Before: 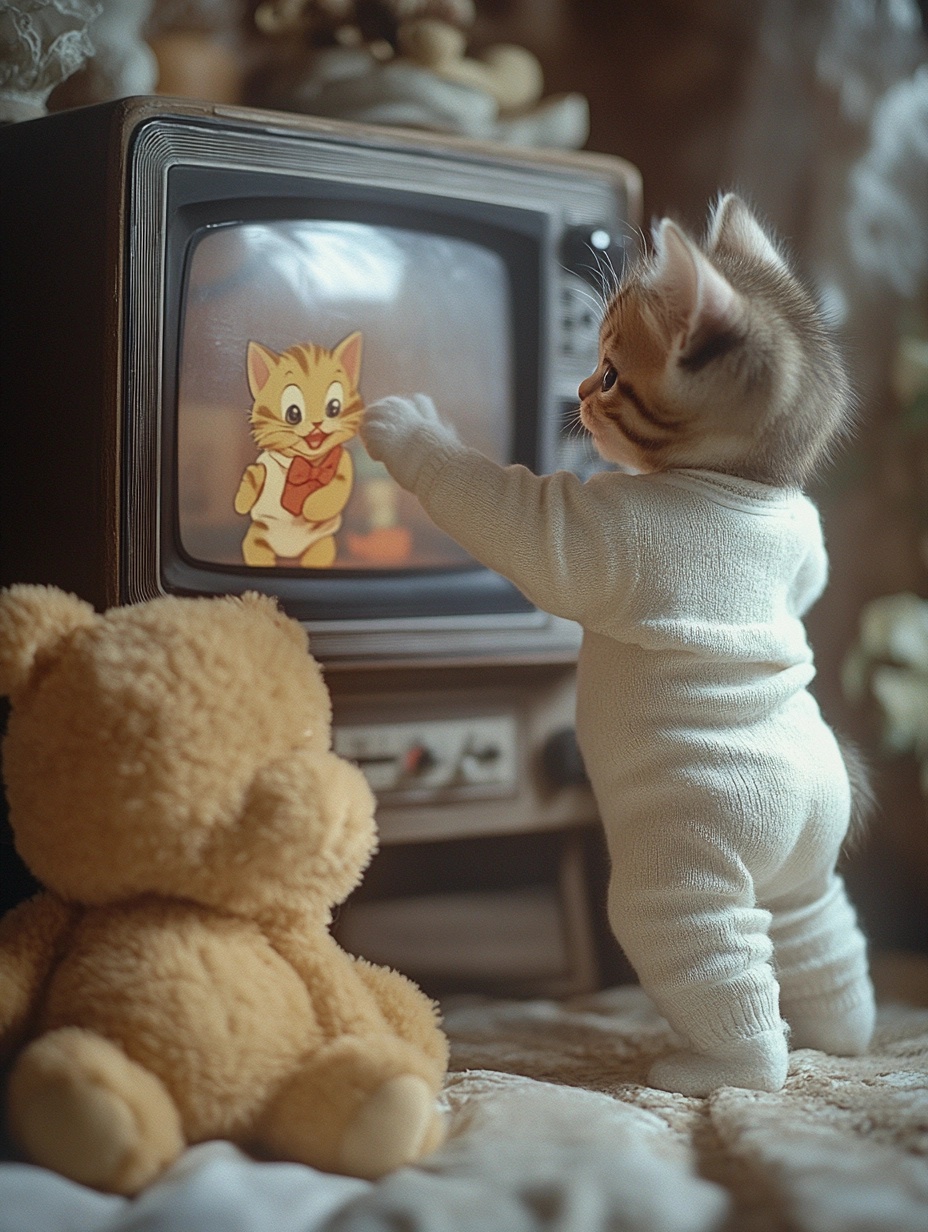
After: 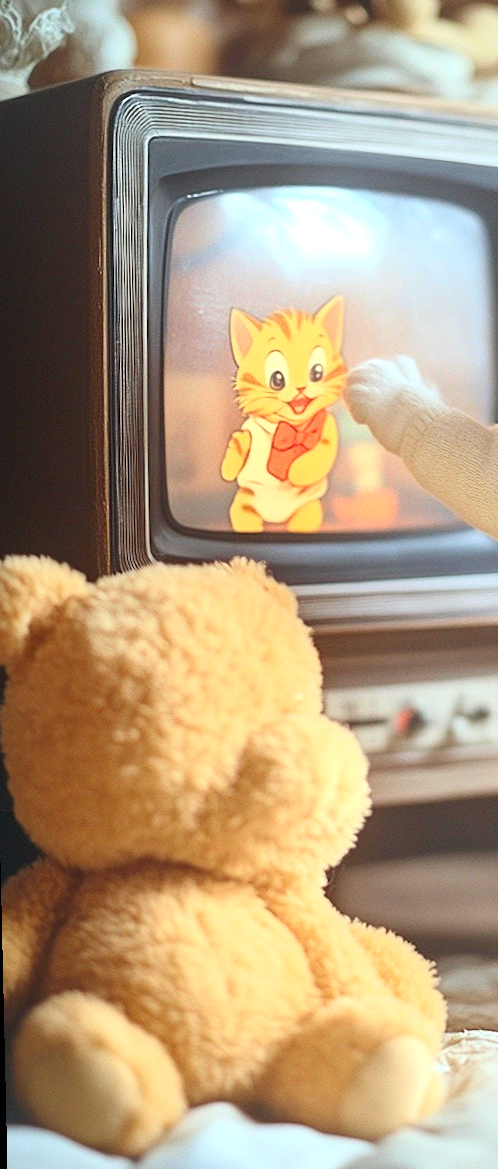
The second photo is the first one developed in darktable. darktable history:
rotate and perspective: rotation -1.32°, lens shift (horizontal) -0.031, crop left 0.015, crop right 0.985, crop top 0.047, crop bottom 0.982
contrast brightness saturation: contrast 0.24, brightness 0.26, saturation 0.39
crop: left 0.587%, right 45.588%, bottom 0.086%
exposure: exposure 0.921 EV, compensate highlight preservation false
